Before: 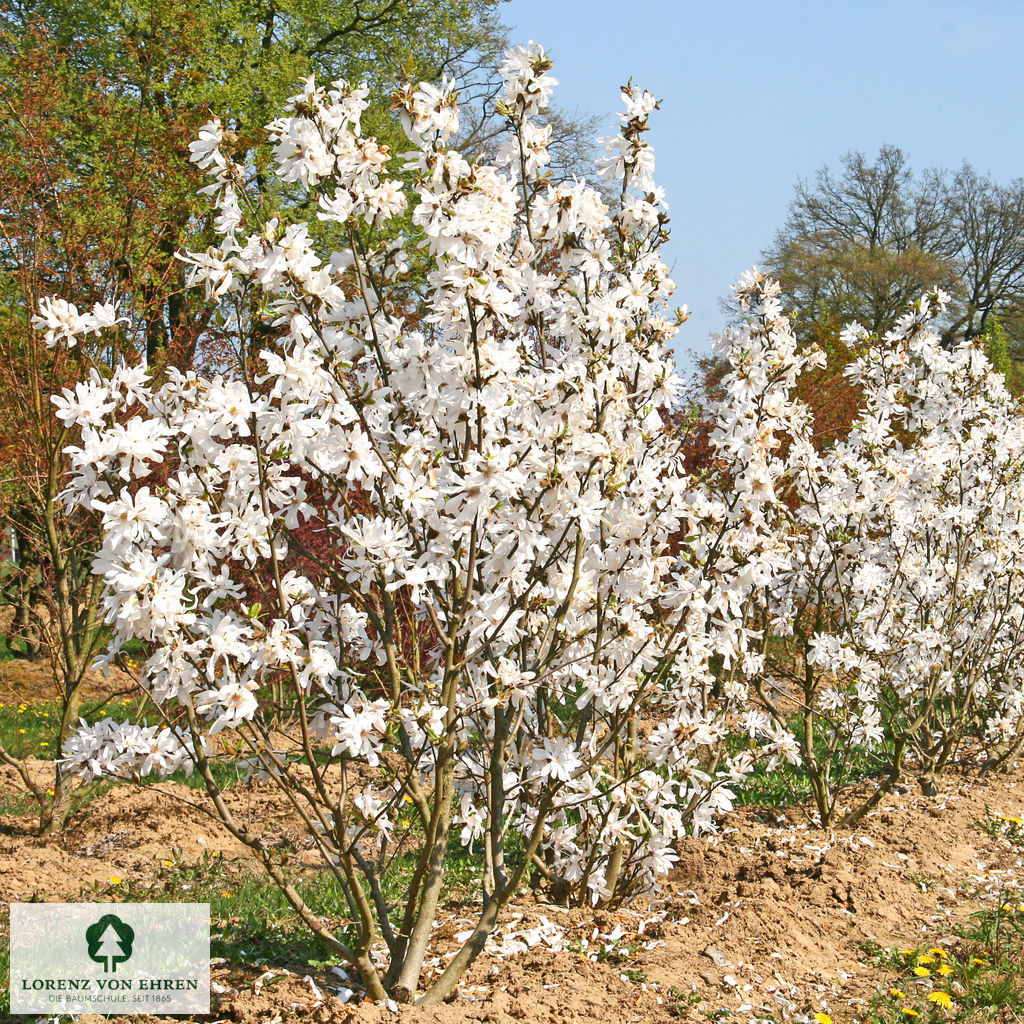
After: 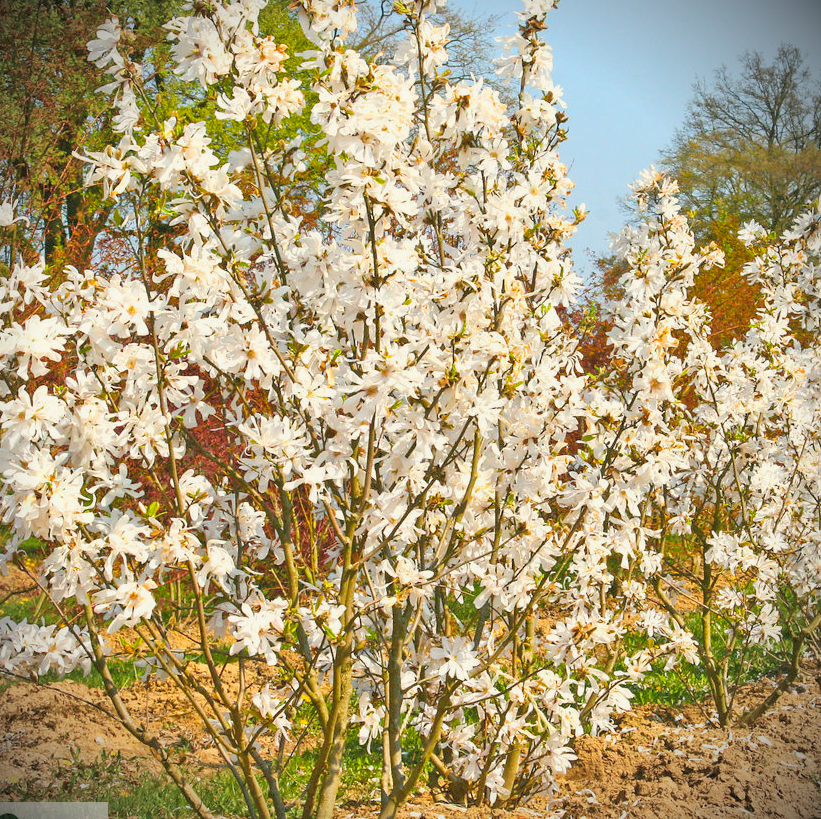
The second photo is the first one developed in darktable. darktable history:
vignetting: fall-off start 91.73%, brightness -0.827
contrast brightness saturation: brightness 0.141
color balance rgb: shadows lift › chroma 4.032%, shadows lift › hue 90.02°, highlights gain › luminance 5.855%, highlights gain › chroma 2.531%, highlights gain › hue 87.67°, linear chroma grading › global chroma 20.66%, perceptual saturation grading › global saturation 19.764%, contrast -9.359%
tone equalizer: mask exposure compensation -0.507 EV
crop and rotate: left 9.962%, top 9.939%, right 9.857%, bottom 10.044%
